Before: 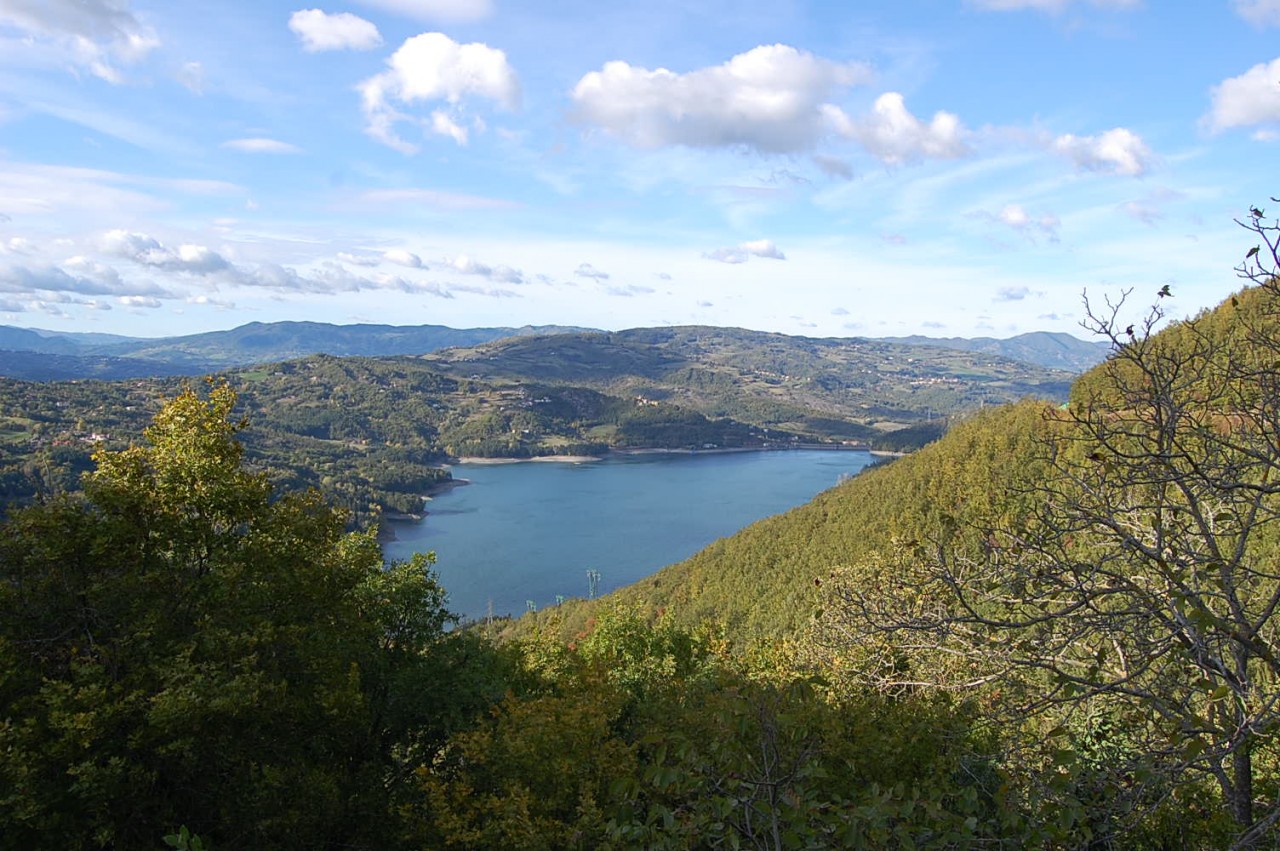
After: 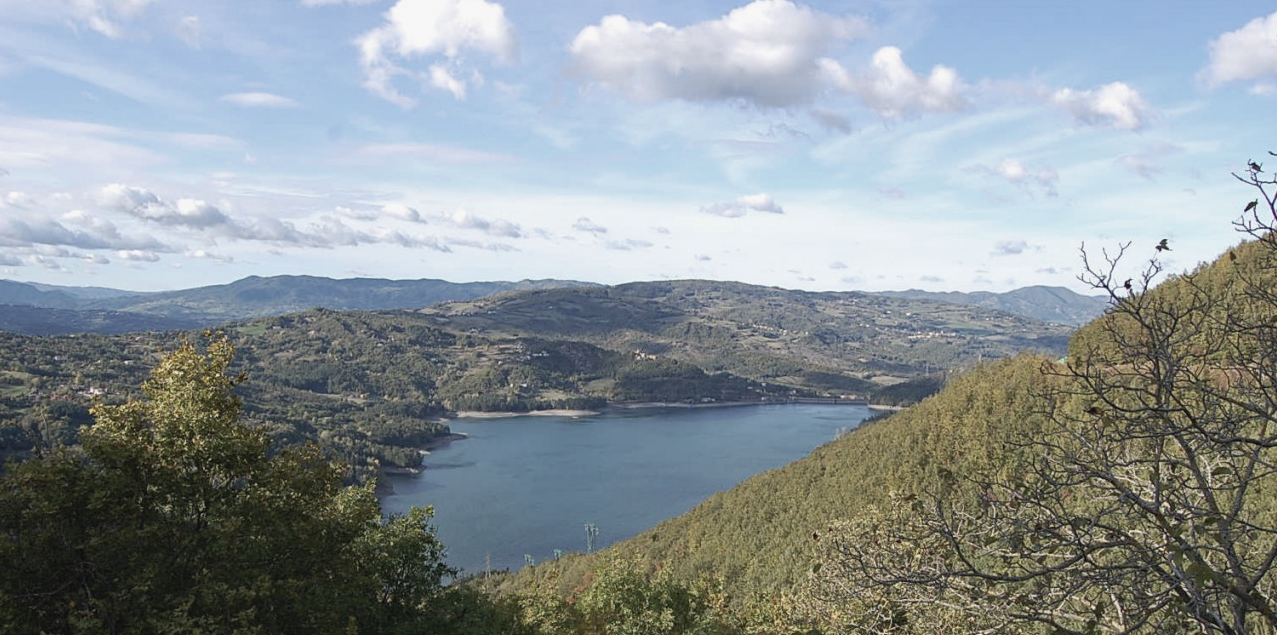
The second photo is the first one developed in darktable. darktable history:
crop: left 0.202%, top 5.507%, bottom 19.764%
contrast brightness saturation: contrast -0.056, saturation -0.408
haze removal: compatibility mode true, adaptive false
